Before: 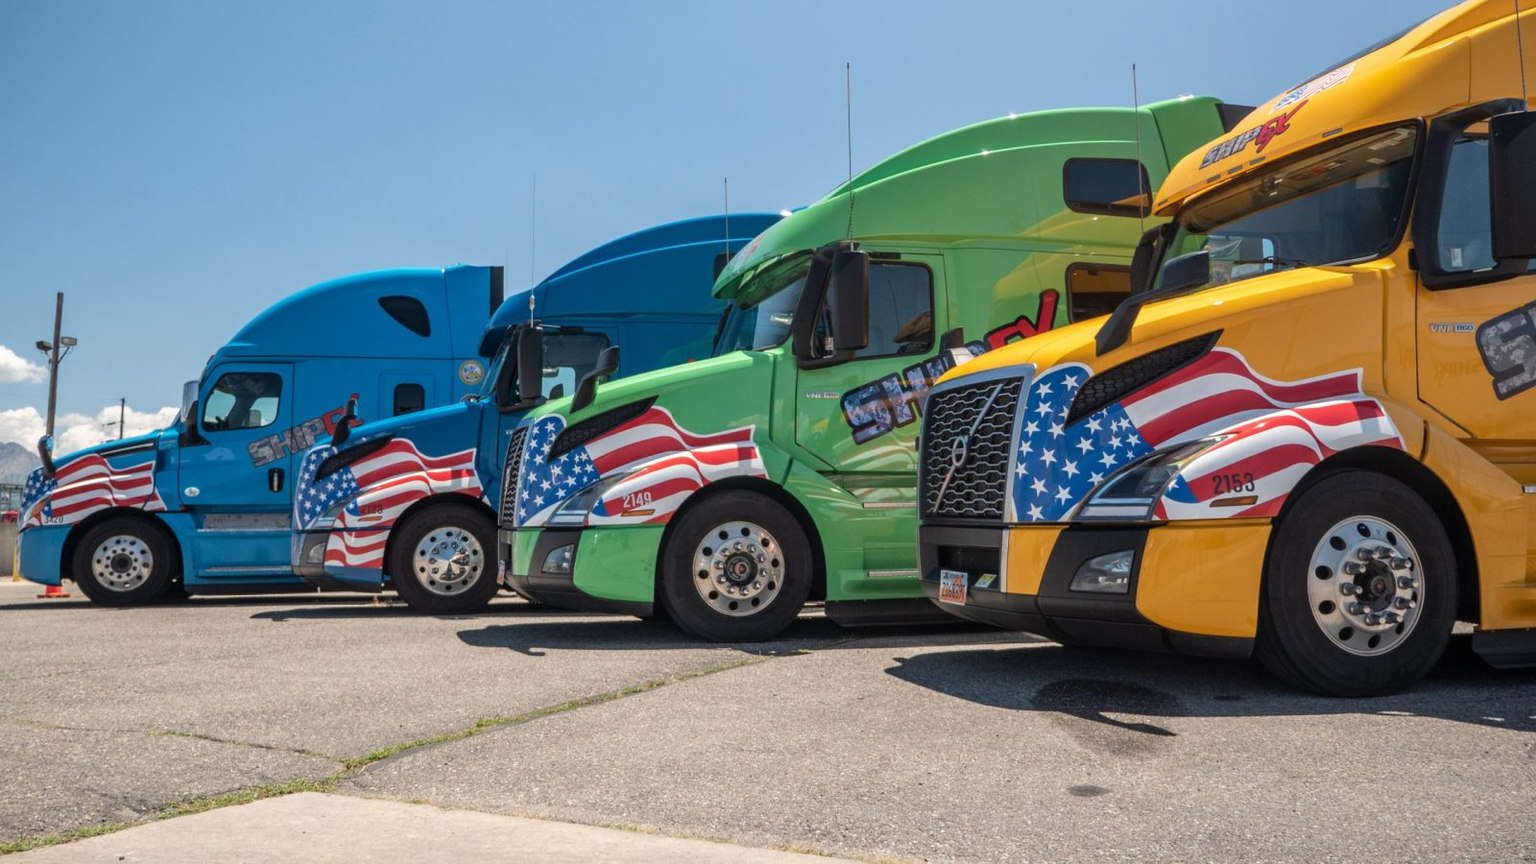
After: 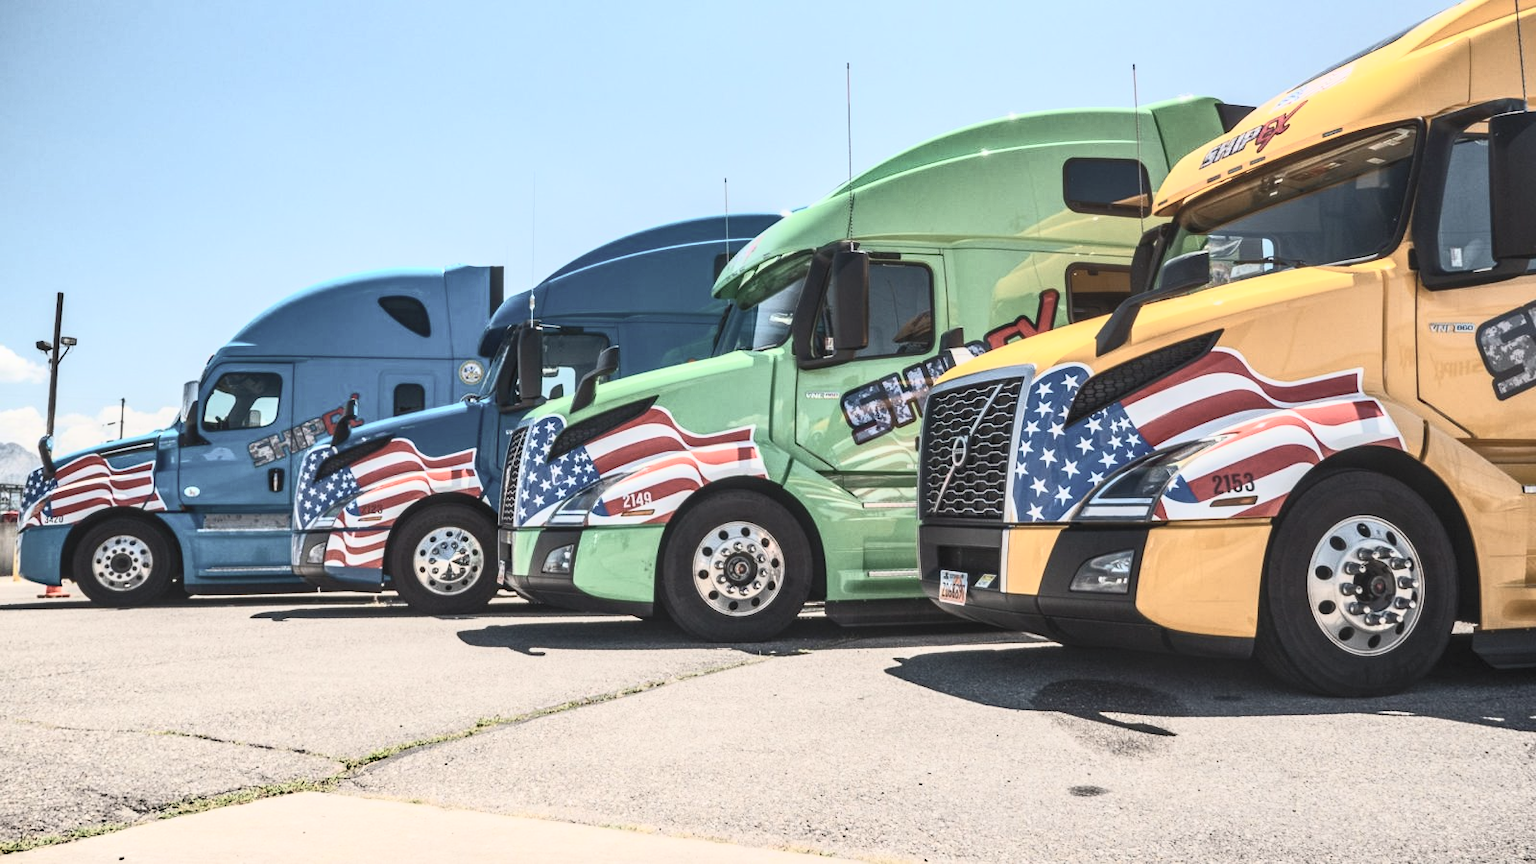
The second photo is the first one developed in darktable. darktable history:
contrast brightness saturation: contrast 0.57, brightness 0.57, saturation -0.34
shadows and highlights: soften with gaussian
local contrast: detail 110%
